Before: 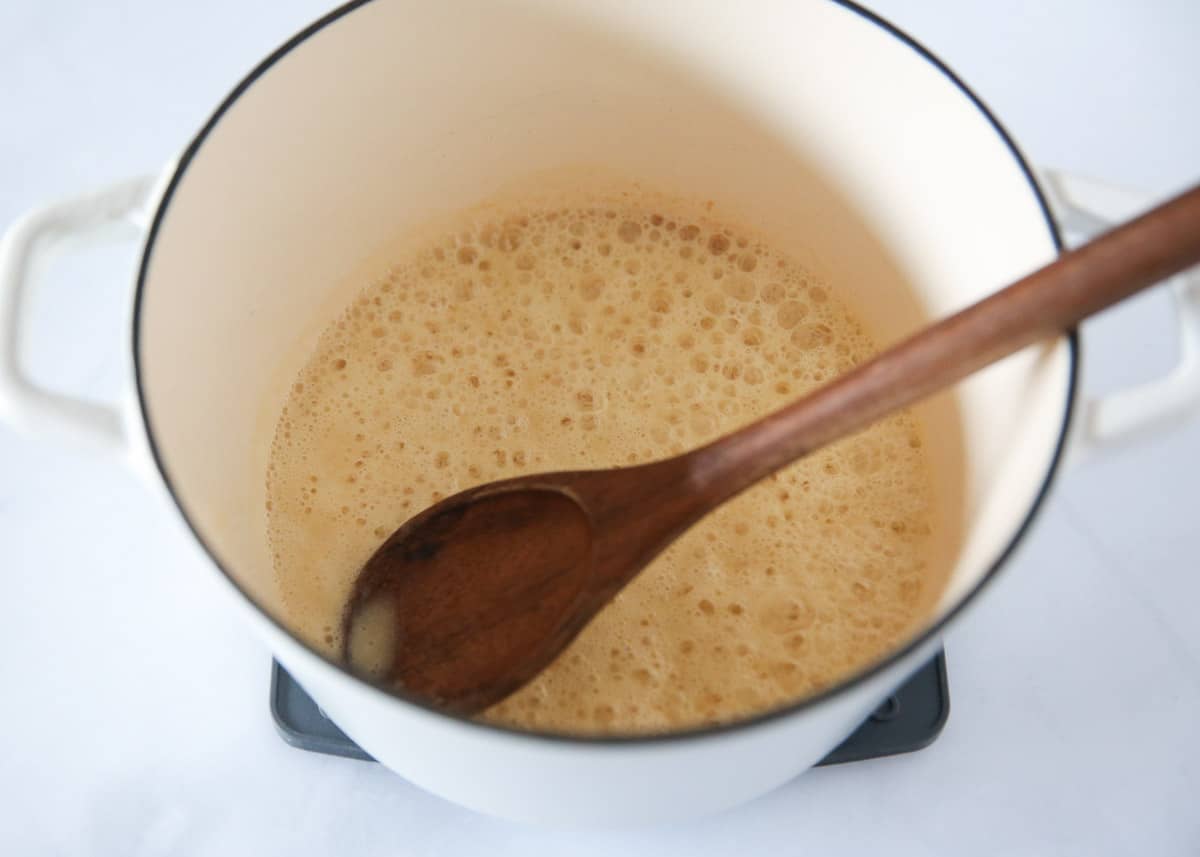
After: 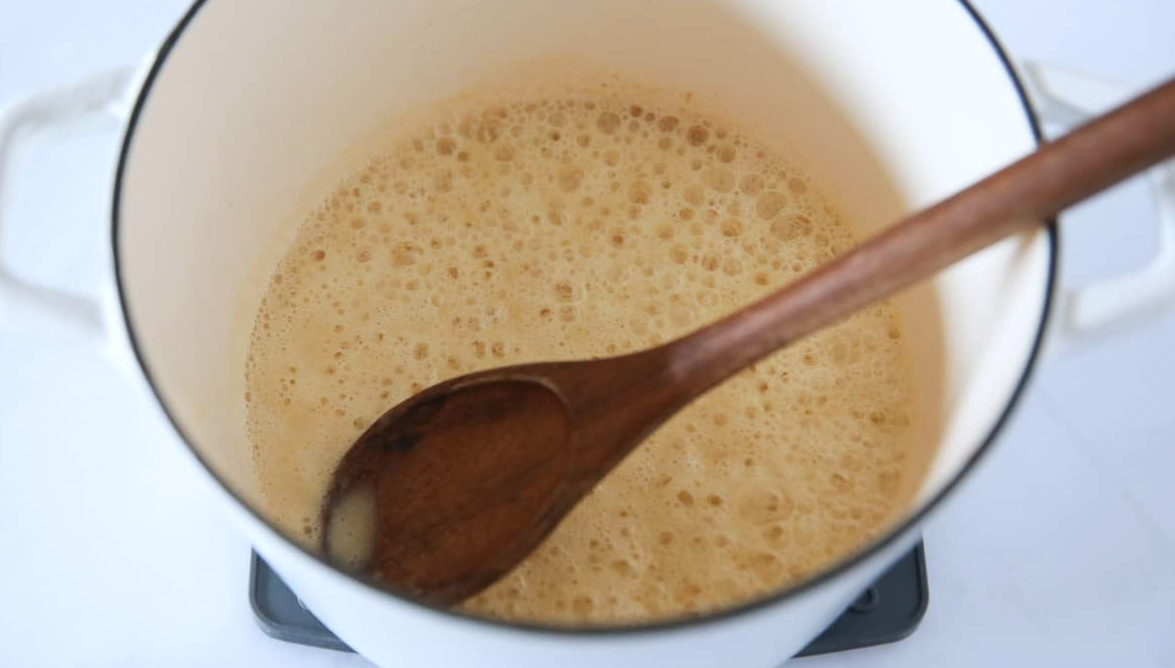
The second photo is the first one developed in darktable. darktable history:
white balance: red 0.967, blue 1.049
crop and rotate: left 1.814%, top 12.818%, right 0.25%, bottom 9.225%
